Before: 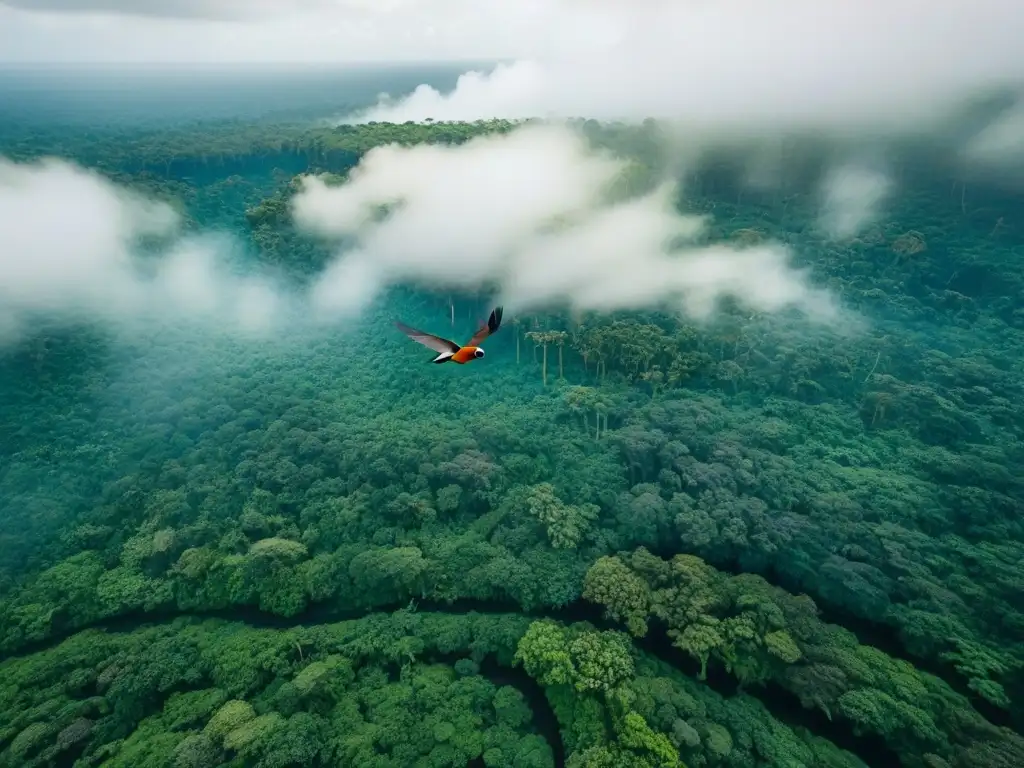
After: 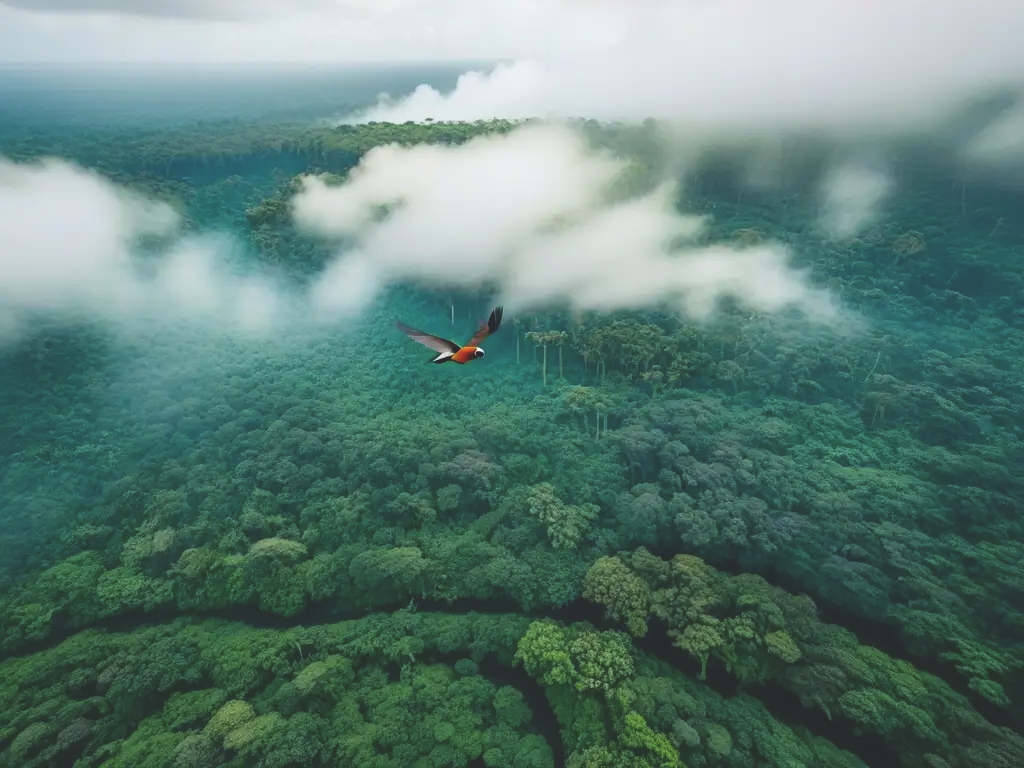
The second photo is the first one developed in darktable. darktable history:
contrast brightness saturation: contrast 0.072
exposure: black level correction -0.023, exposure -0.035 EV, compensate highlight preservation false
